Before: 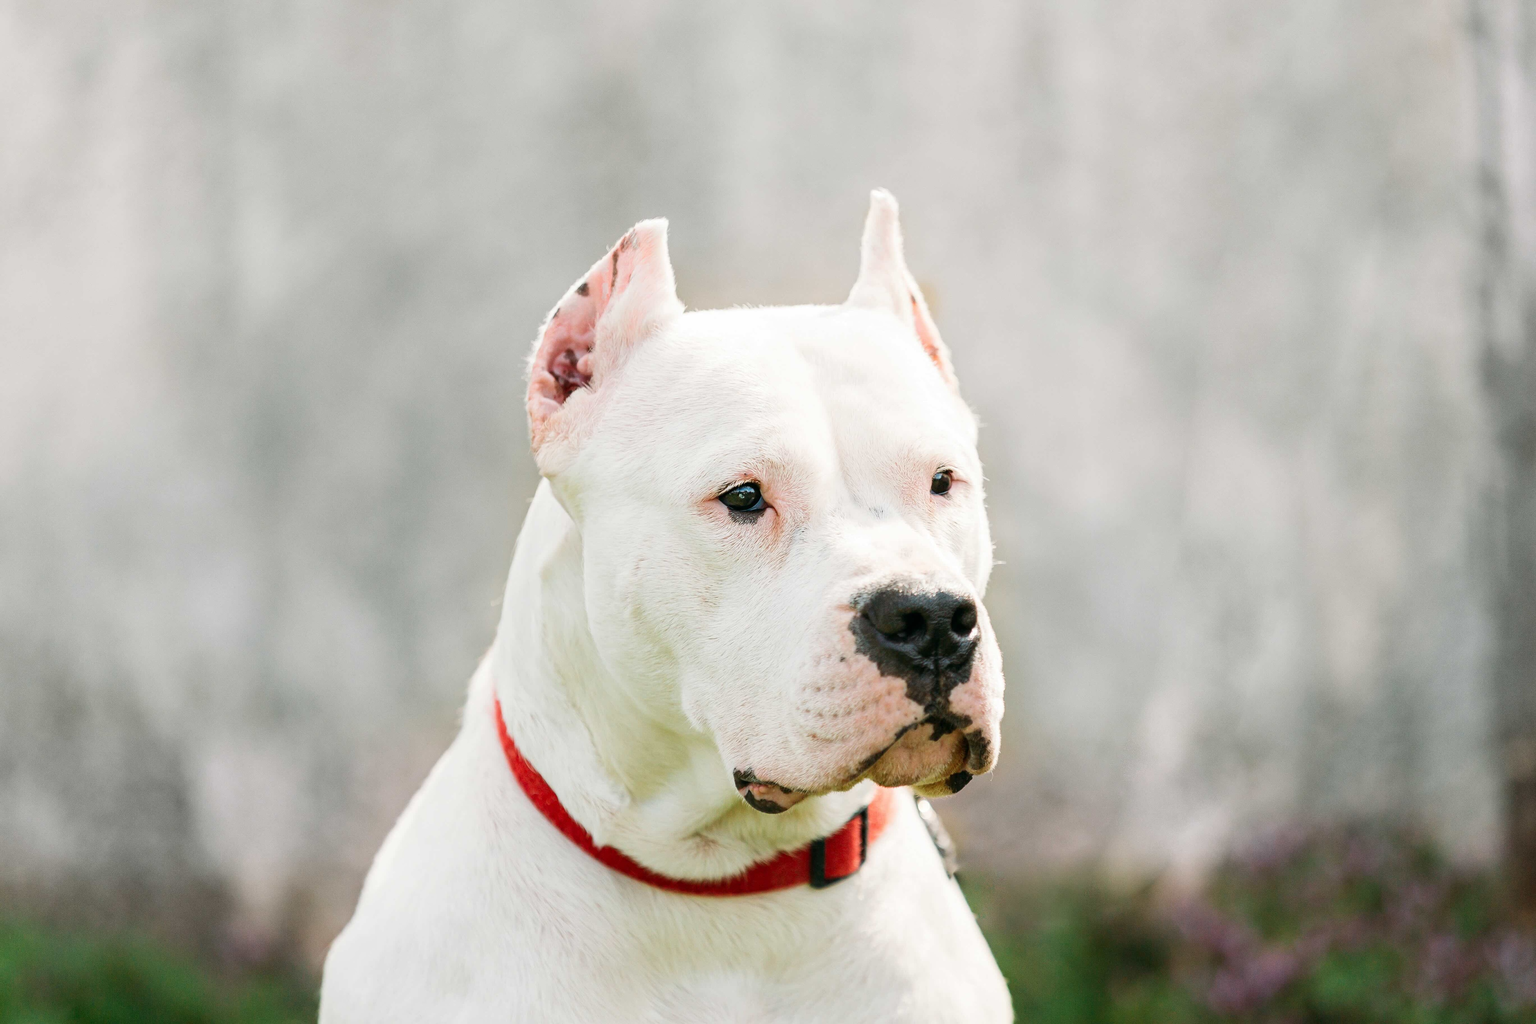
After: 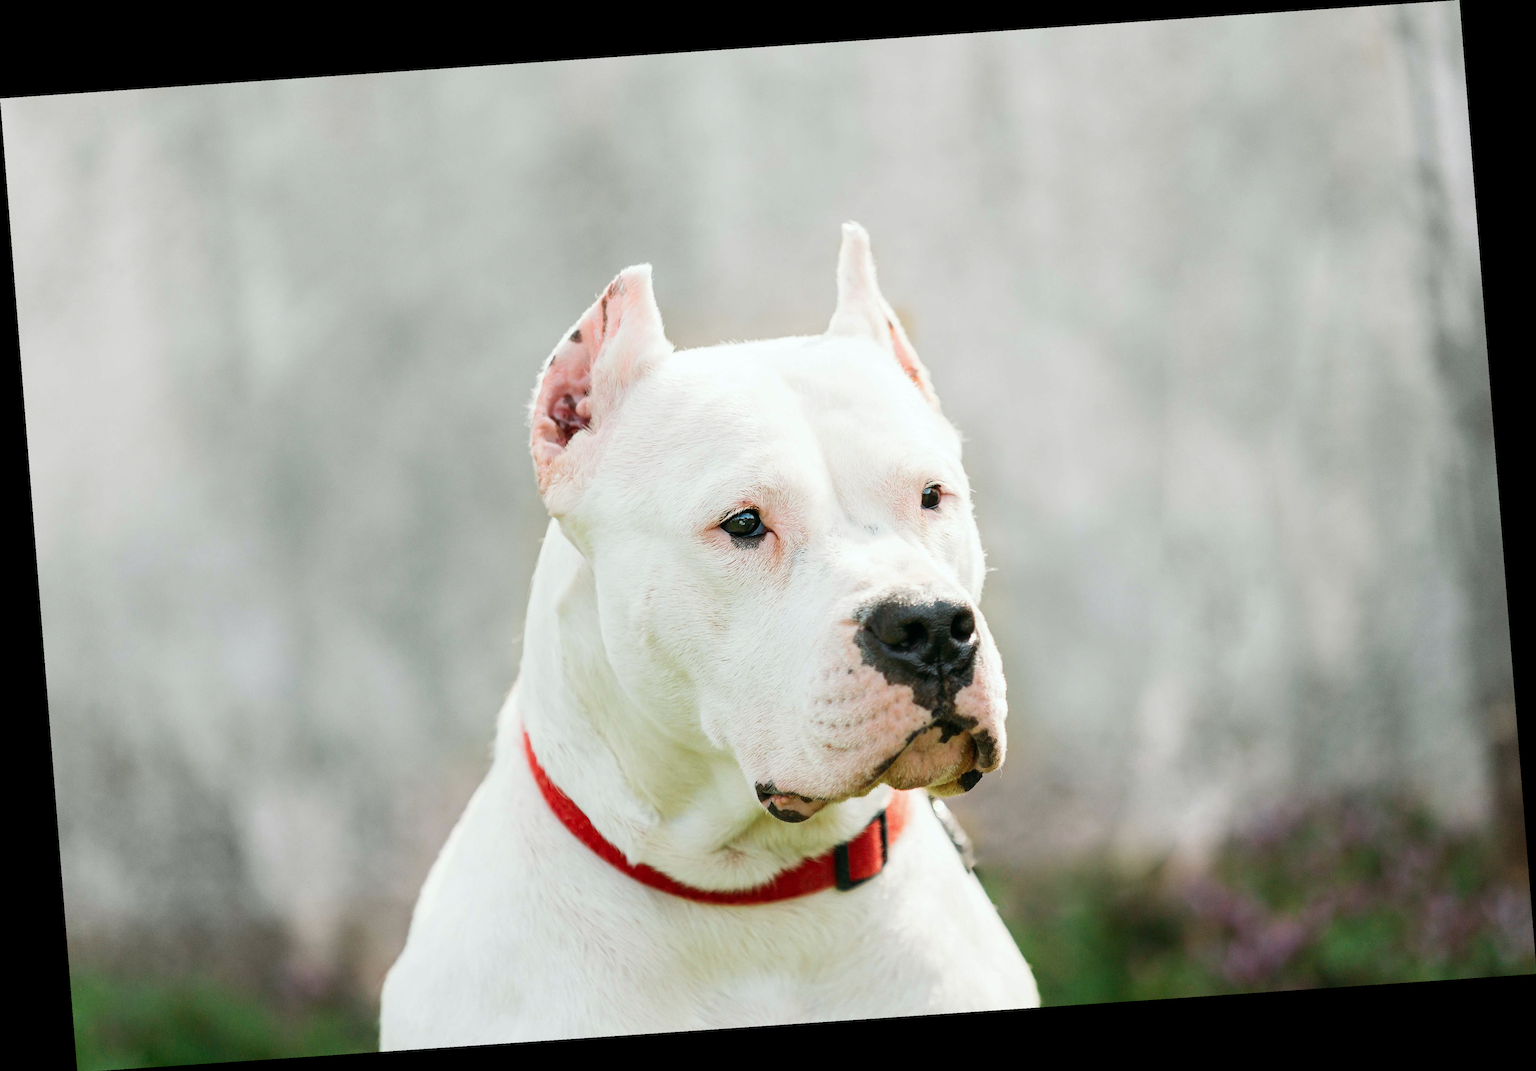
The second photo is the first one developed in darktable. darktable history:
rotate and perspective: rotation -4.2°, shear 0.006, automatic cropping off
white balance: red 0.978, blue 0.999
